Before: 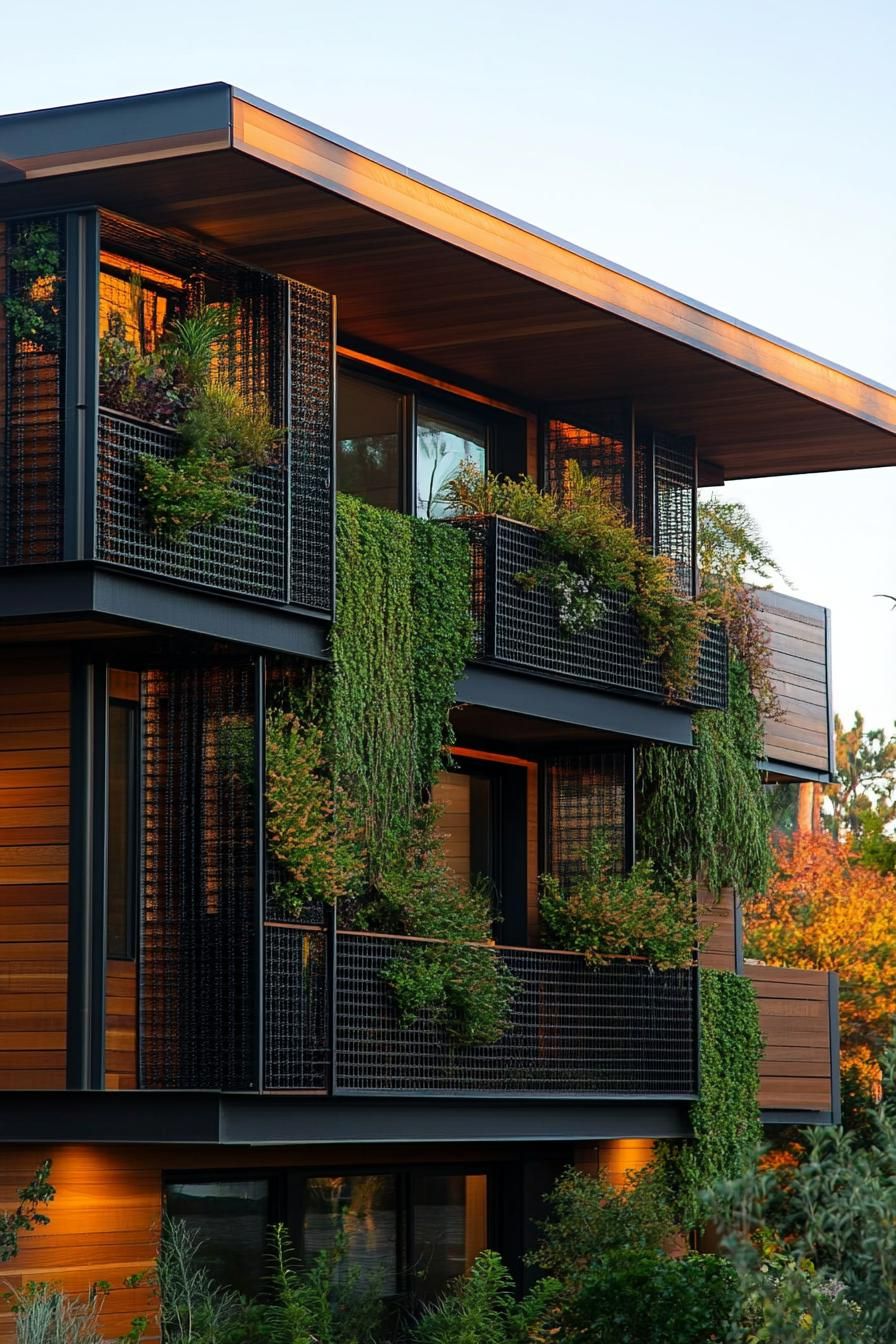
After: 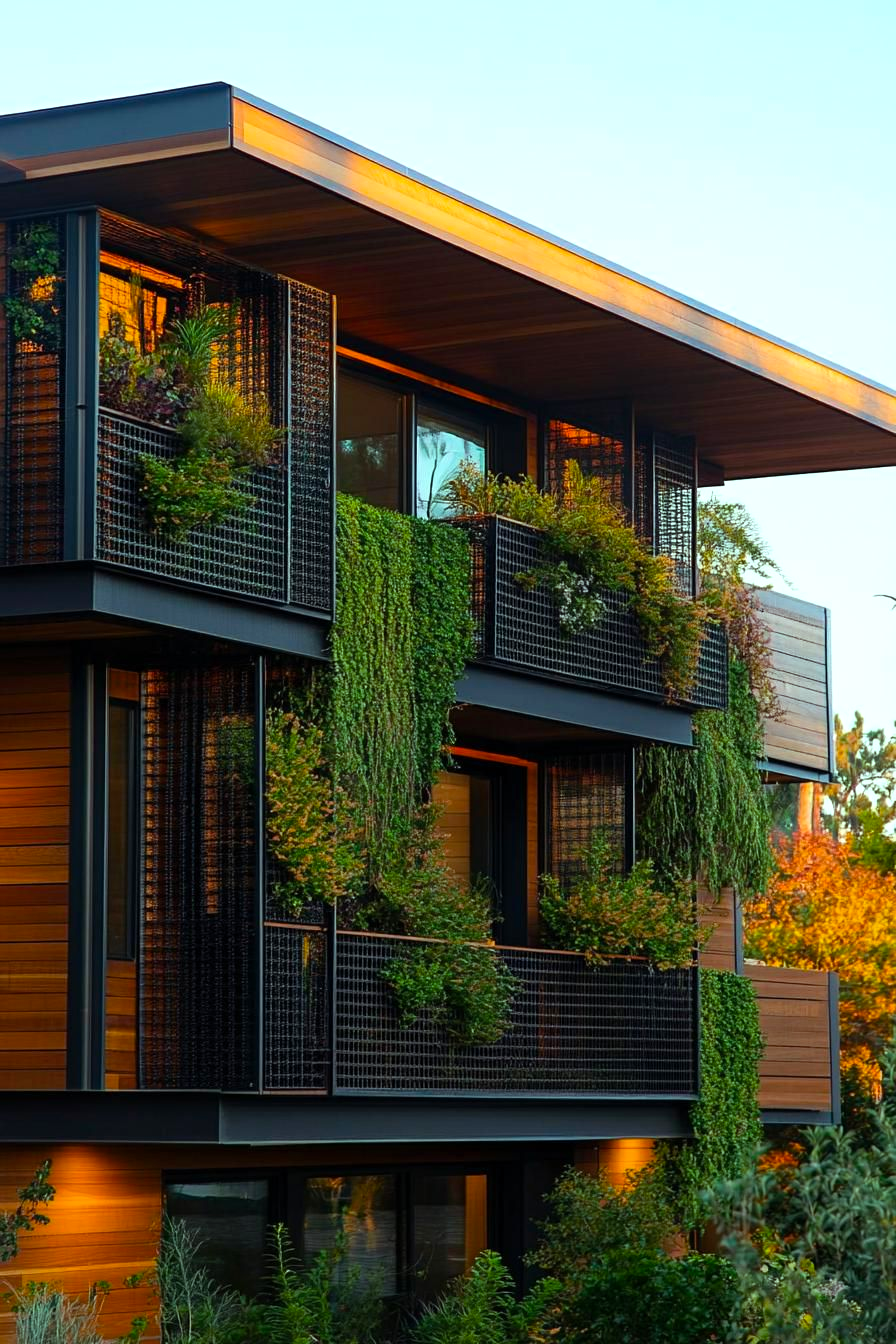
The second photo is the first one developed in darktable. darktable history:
color balance rgb: highlights gain › luminance 19.83%, highlights gain › chroma 2.763%, highlights gain › hue 175.66°, perceptual saturation grading › global saturation 25.68%
